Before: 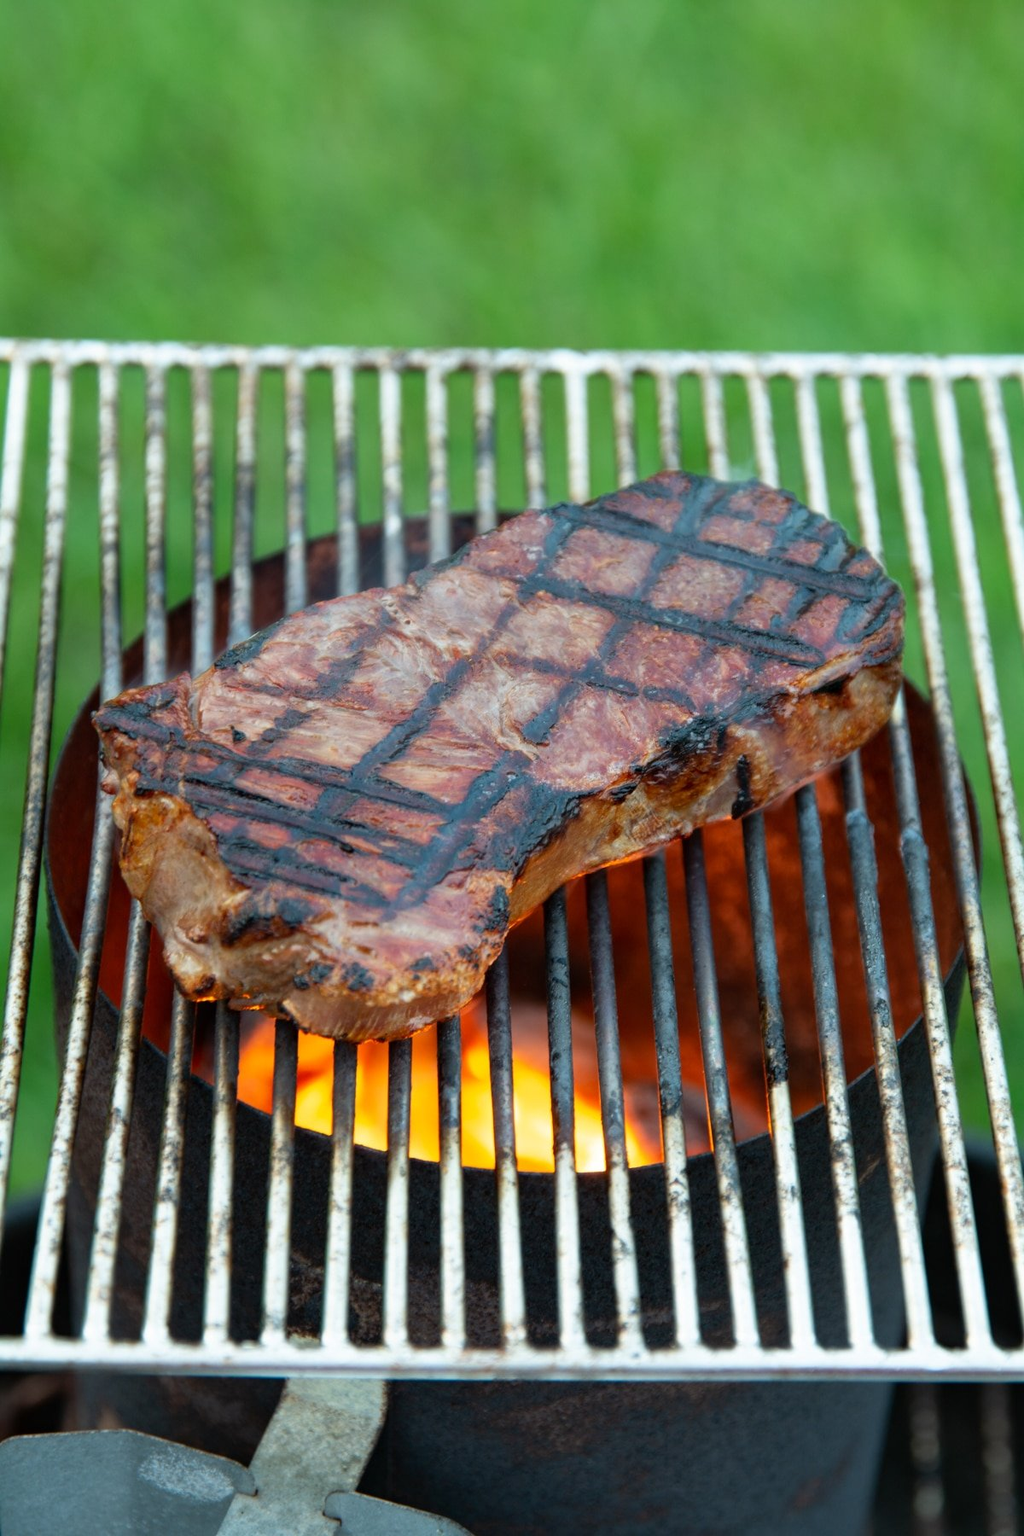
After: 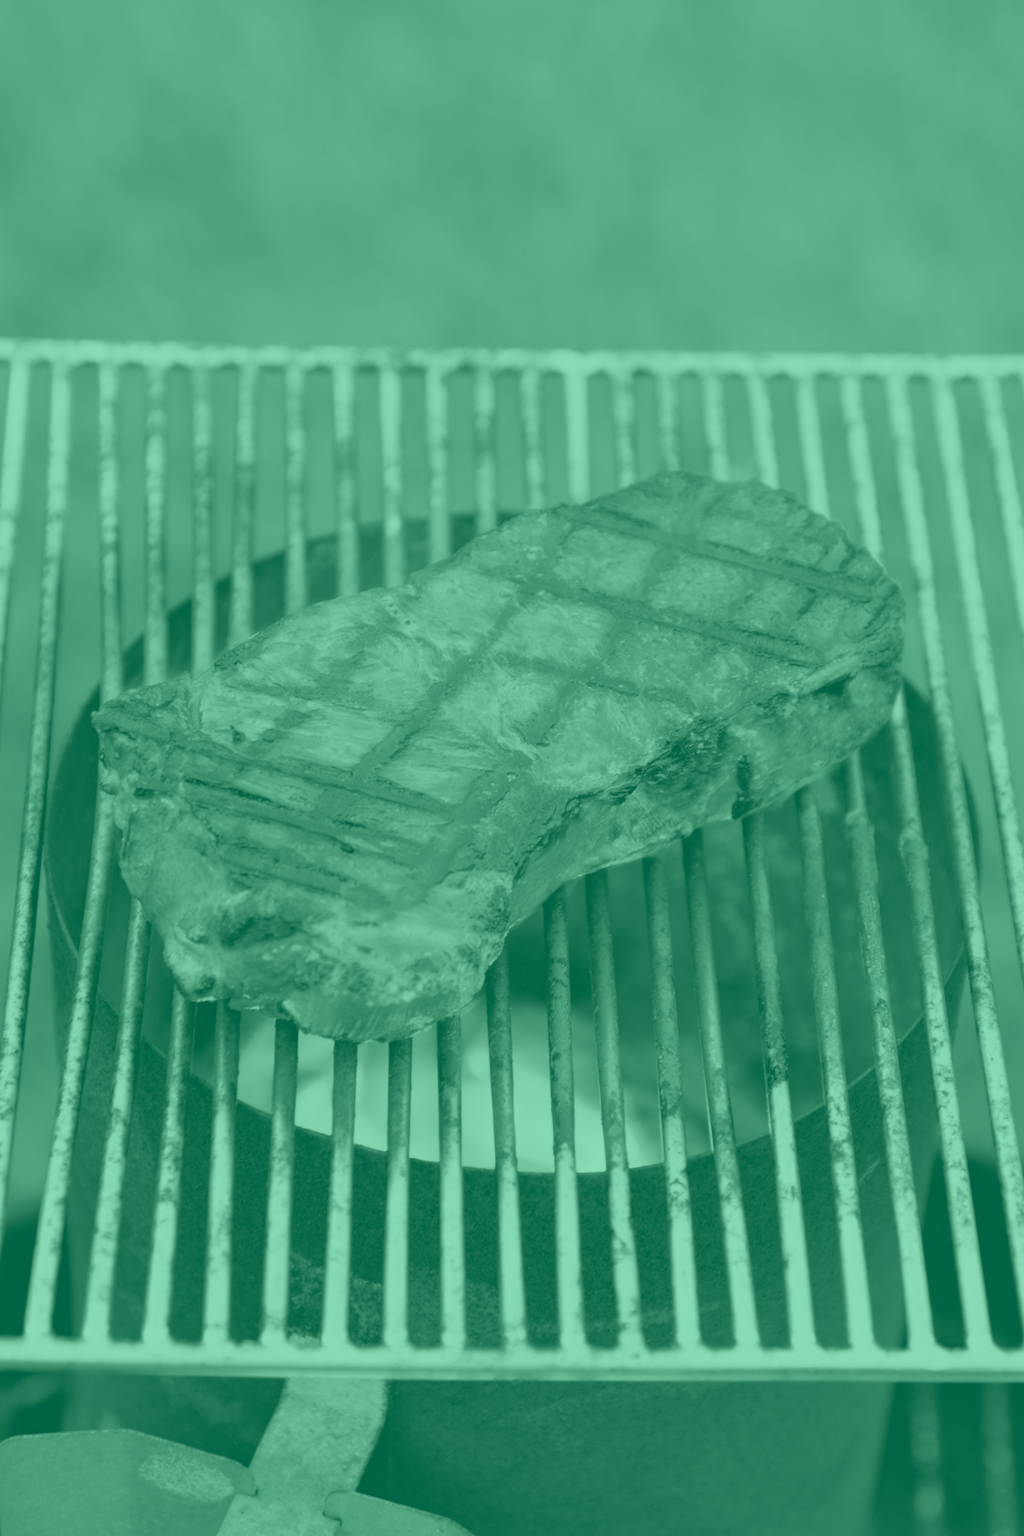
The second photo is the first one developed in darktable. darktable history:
colorize: hue 147.6°, saturation 65%, lightness 21.64%
color balance rgb: shadows lift › chroma 1%, shadows lift › hue 113°, highlights gain › chroma 0.2%, highlights gain › hue 333°, perceptual saturation grading › global saturation 20%, perceptual saturation grading › highlights -50%, perceptual saturation grading › shadows 25%, contrast -10%
